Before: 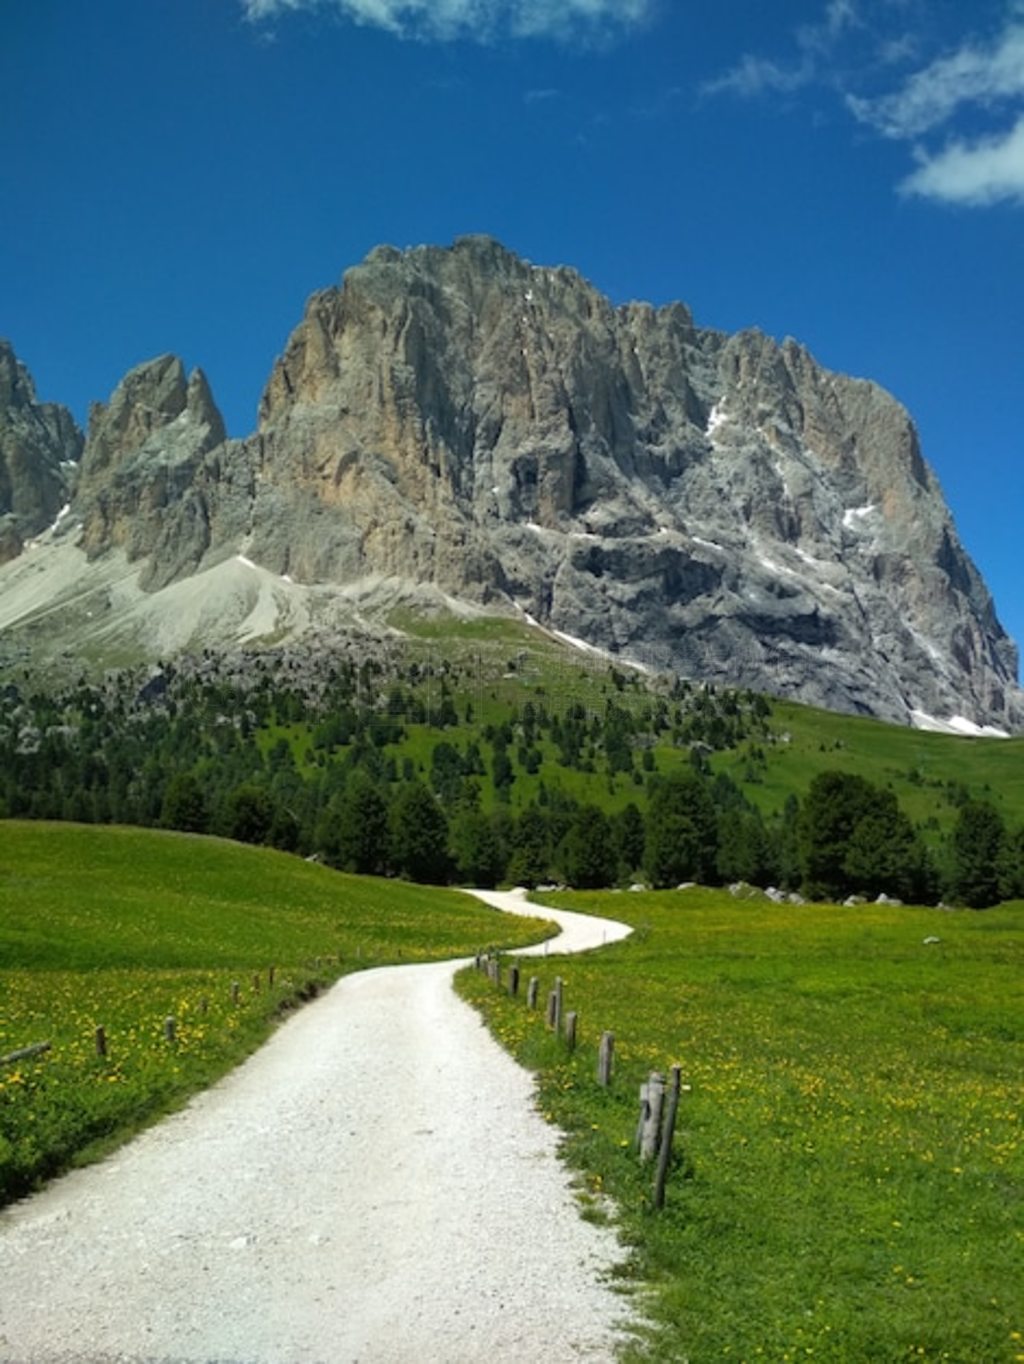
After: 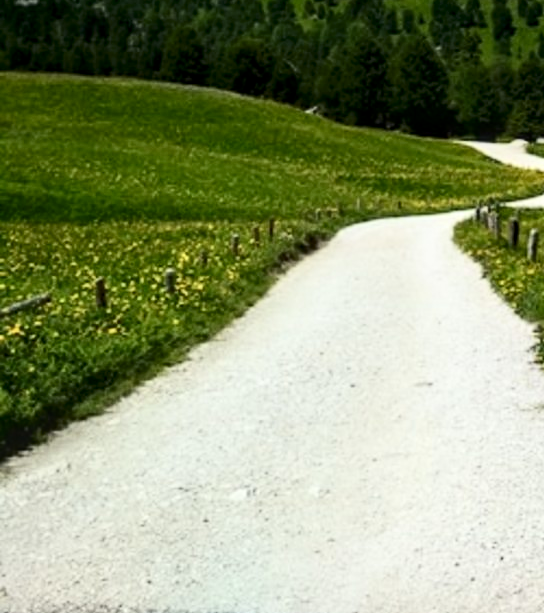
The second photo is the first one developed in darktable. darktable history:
local contrast: on, module defaults
exposure: black level correction 0.001, exposure 0.015 EV, compensate highlight preservation false
crop and rotate: top 54.87%, right 46.86%, bottom 0.161%
contrast brightness saturation: contrast 0.297
